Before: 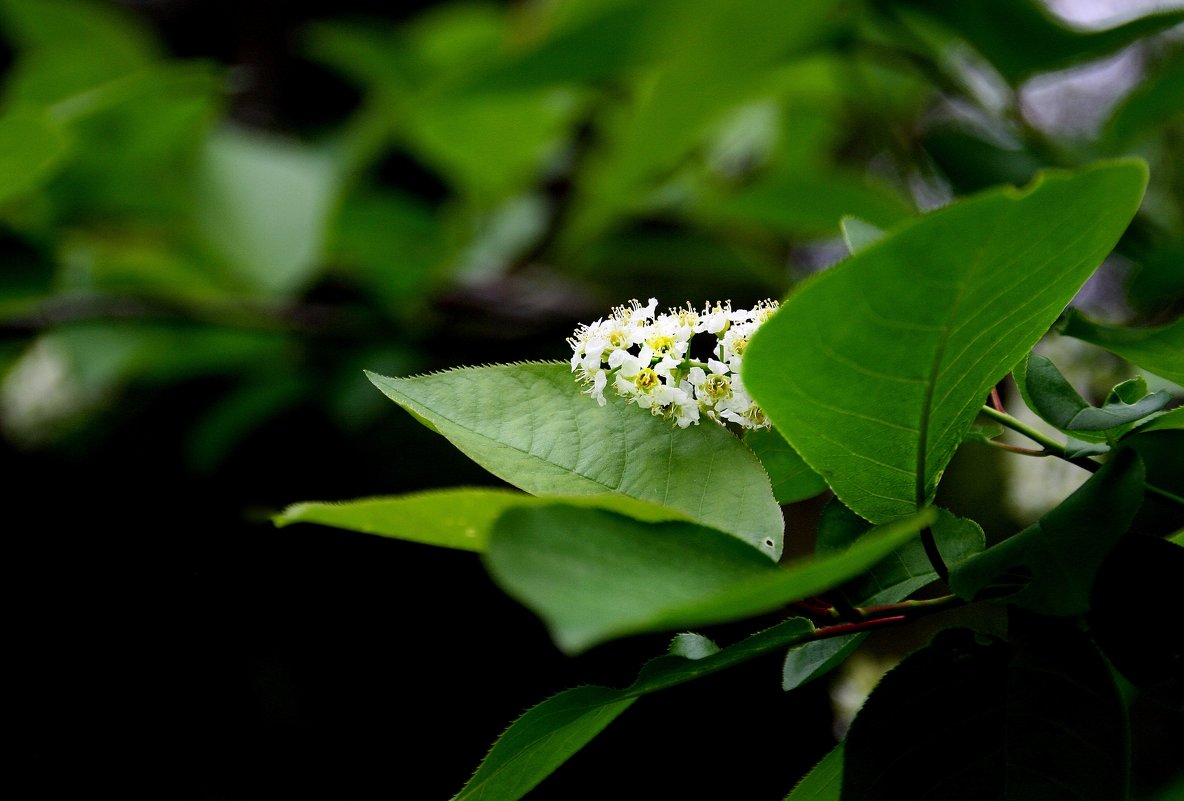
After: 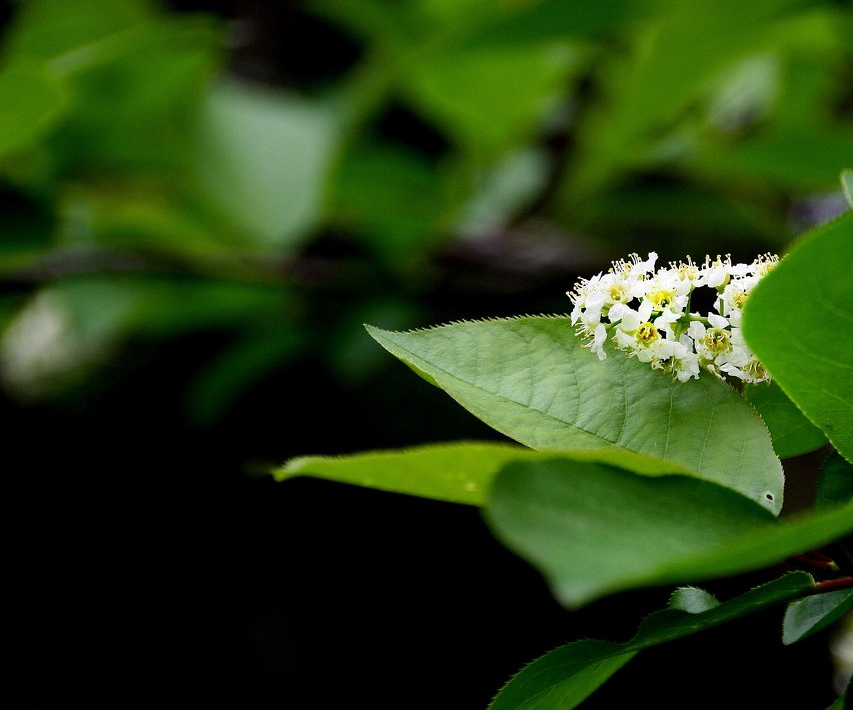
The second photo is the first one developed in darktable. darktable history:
crop: top 5.783%, right 27.891%, bottom 5.491%
